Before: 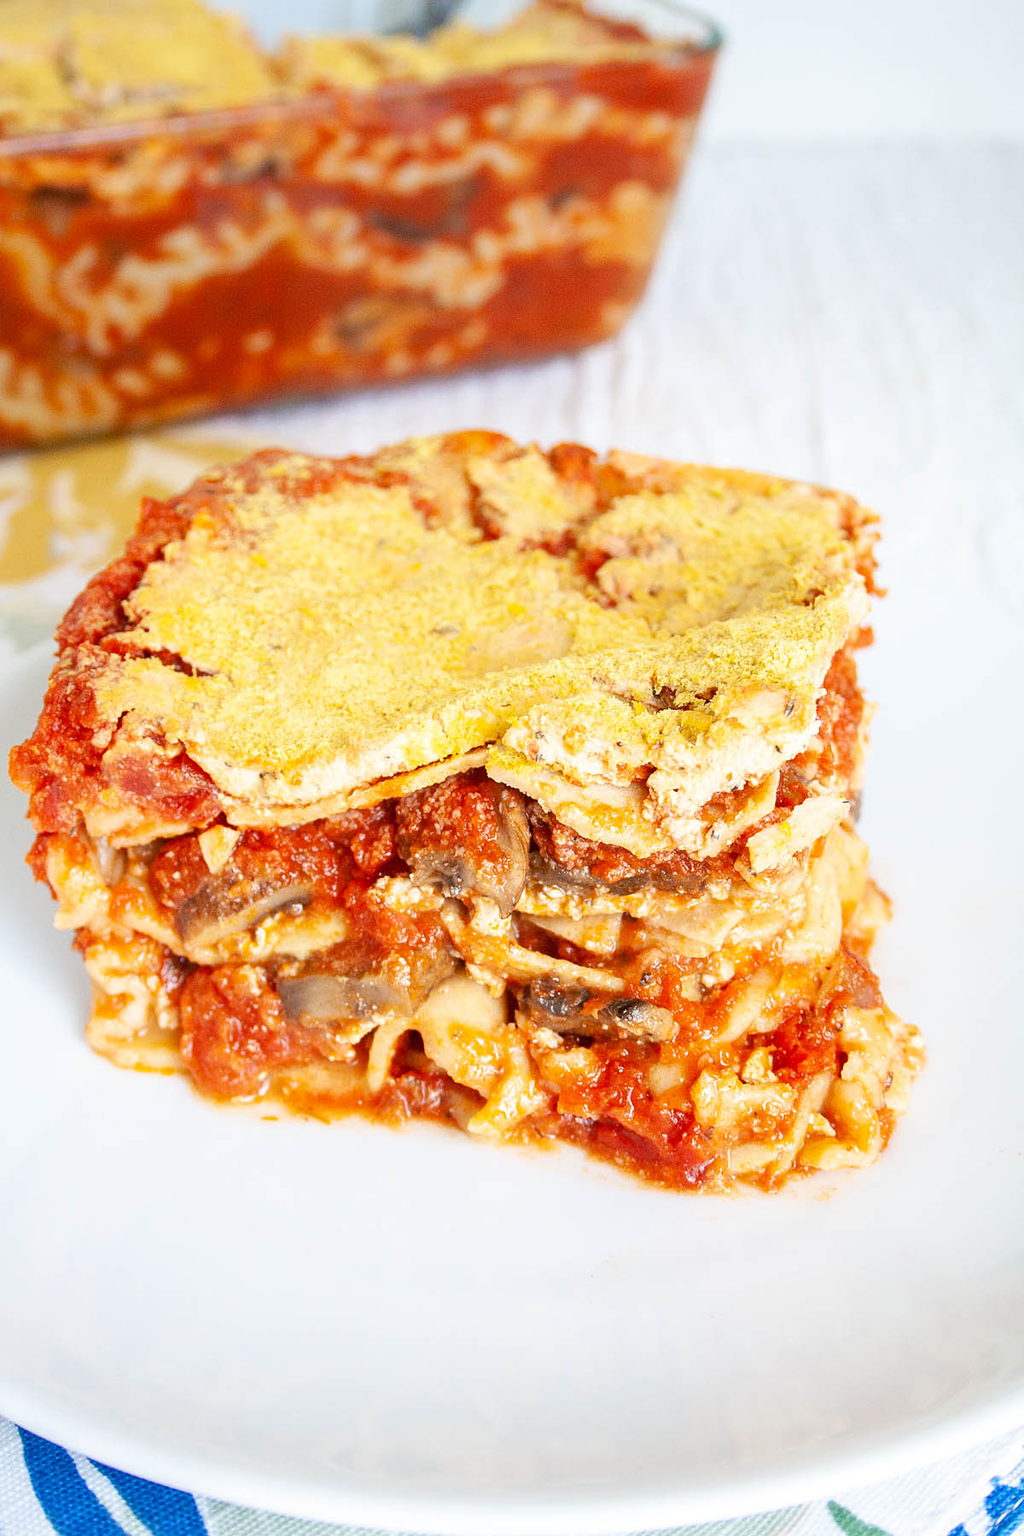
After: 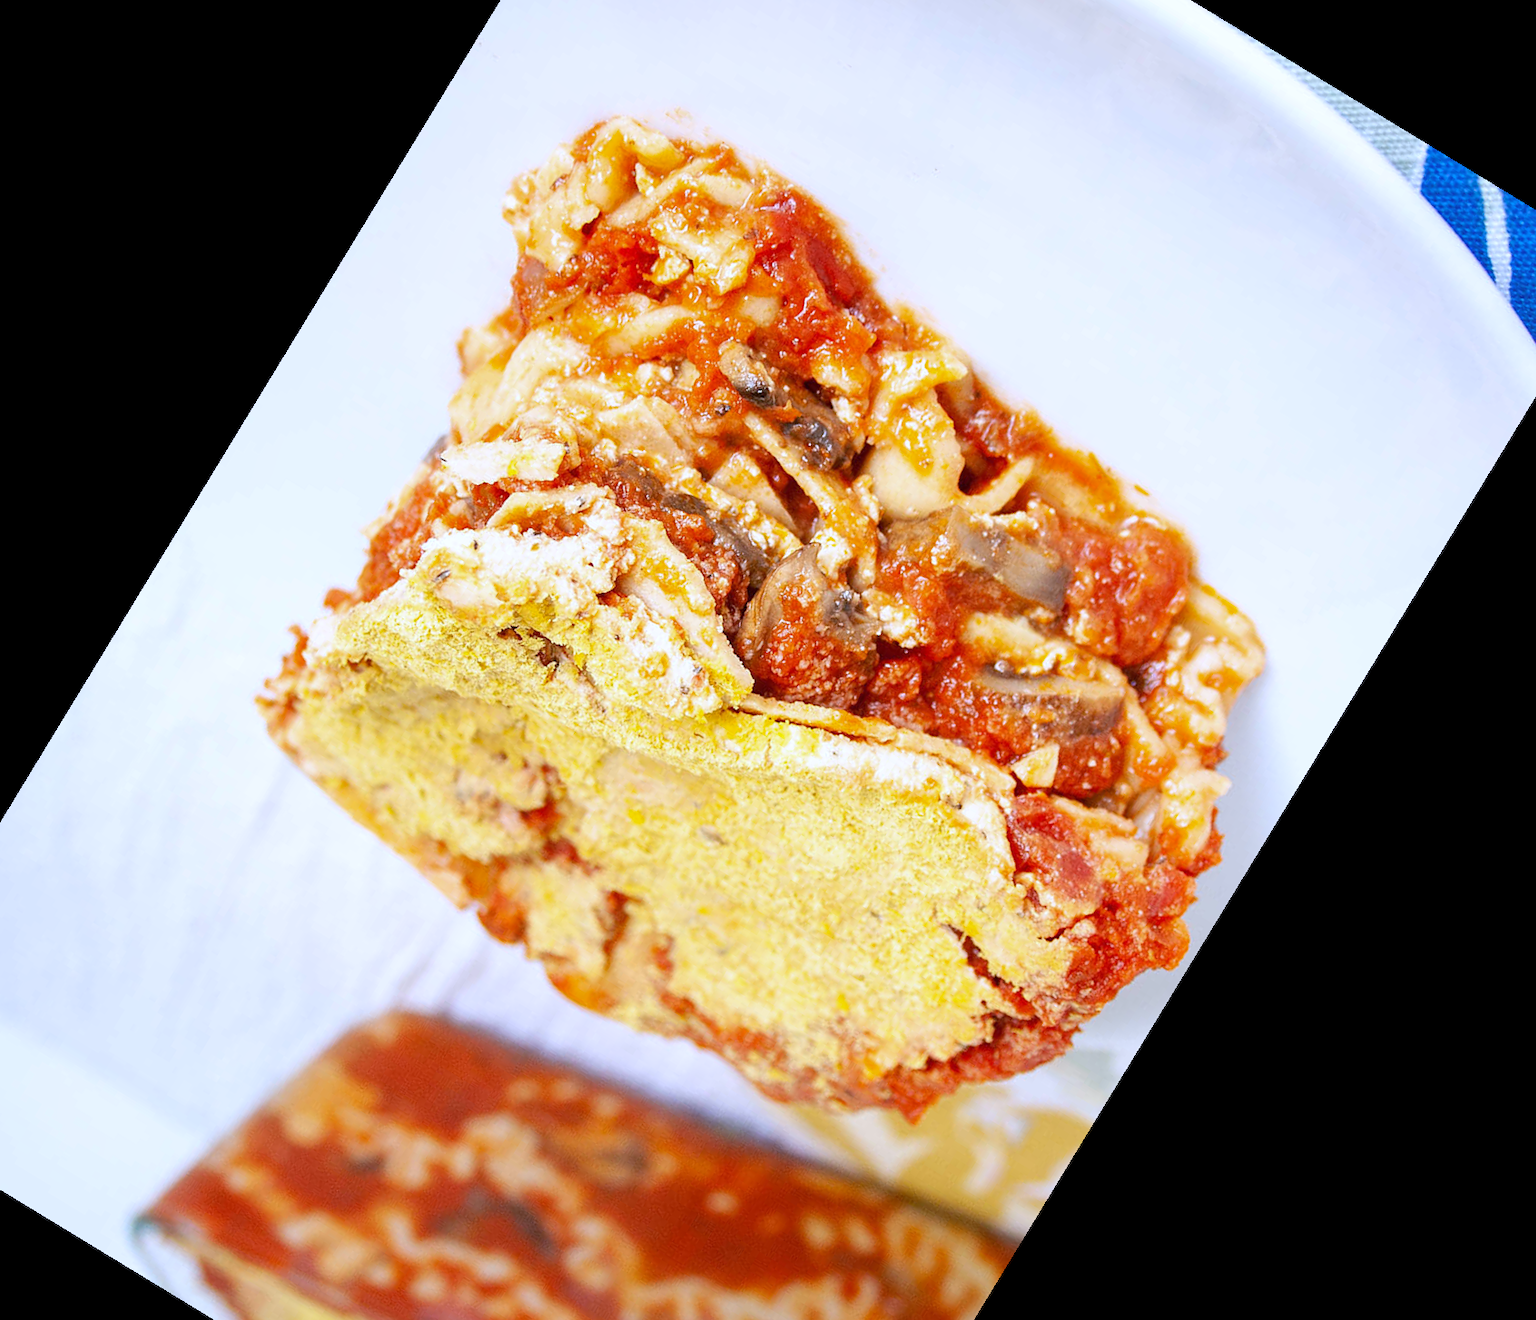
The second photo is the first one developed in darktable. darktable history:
white balance: red 0.967, blue 1.119, emerald 0.756
crop and rotate: angle 148.68°, left 9.111%, top 15.603%, right 4.588%, bottom 17.041%
shadows and highlights: radius 125.46, shadows 21.19, highlights -21.19, low approximation 0.01
